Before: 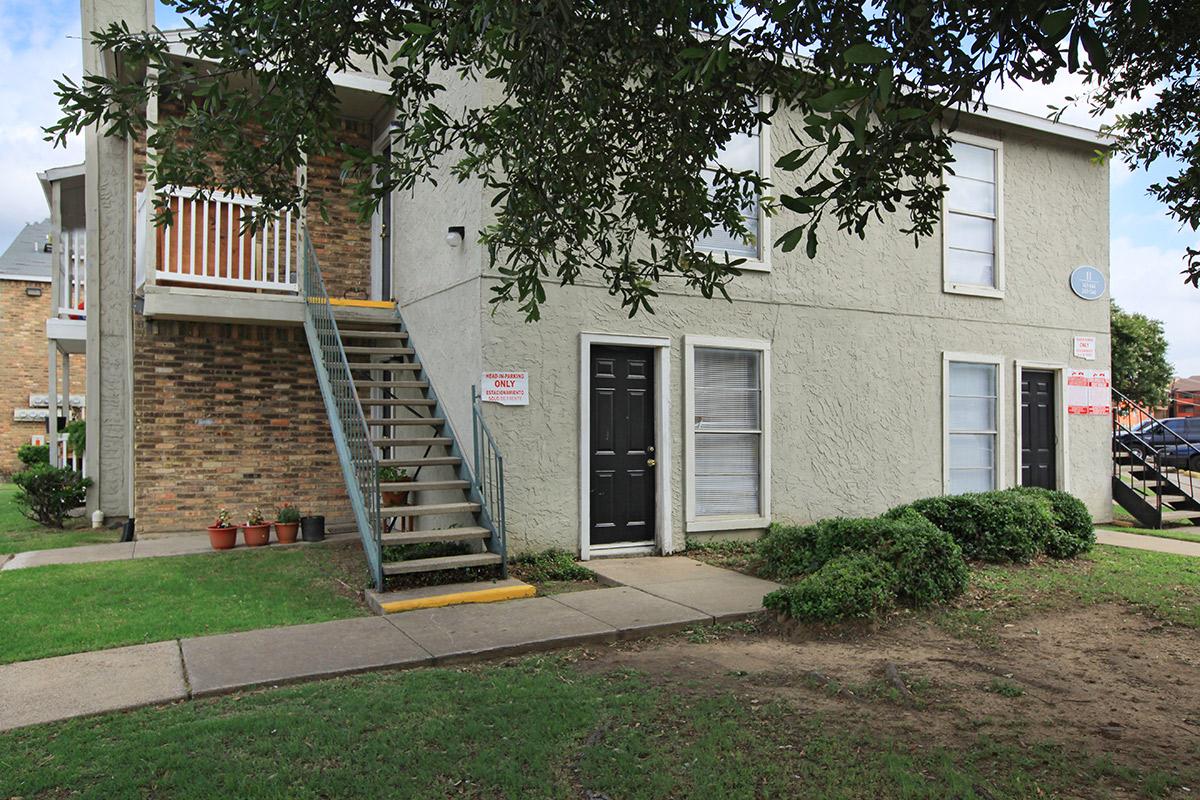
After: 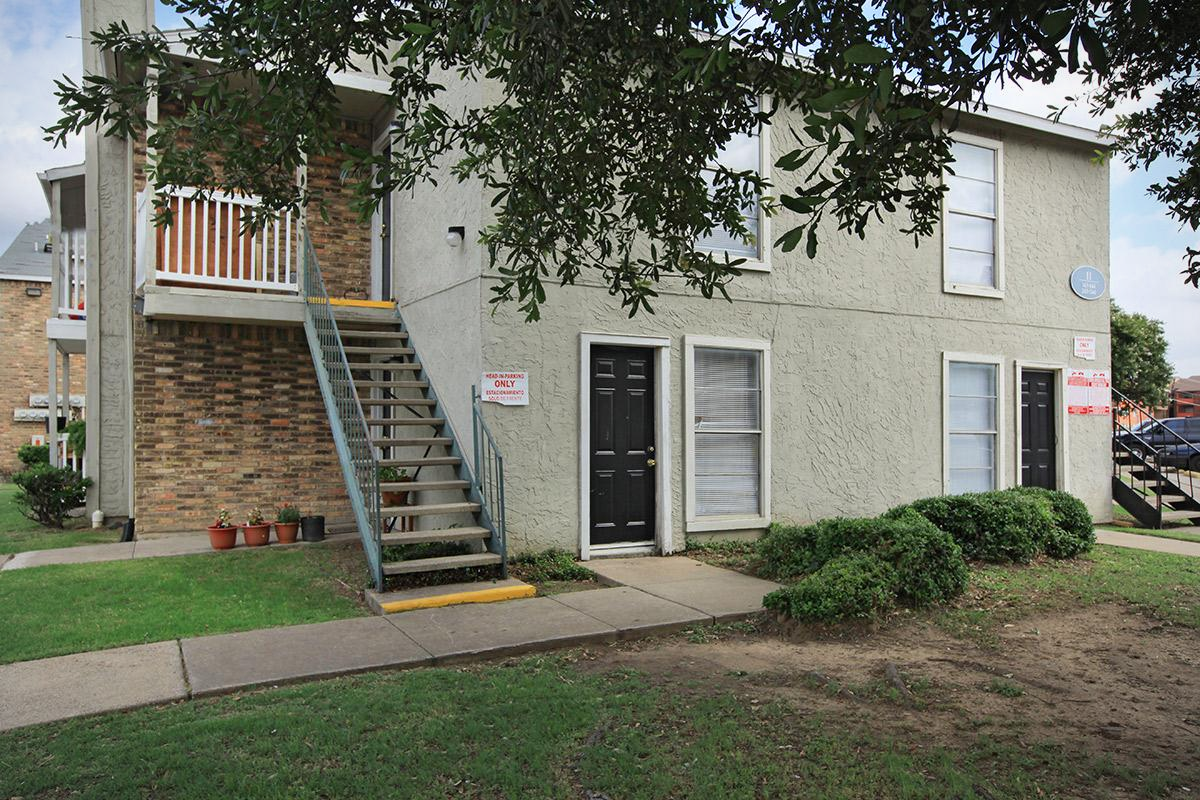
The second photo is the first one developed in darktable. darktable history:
vignetting: fall-off radius 61.17%, brightness -0.331, unbound false
shadows and highlights: radius 127.53, shadows 30.29, highlights -31, low approximation 0.01, soften with gaussian
